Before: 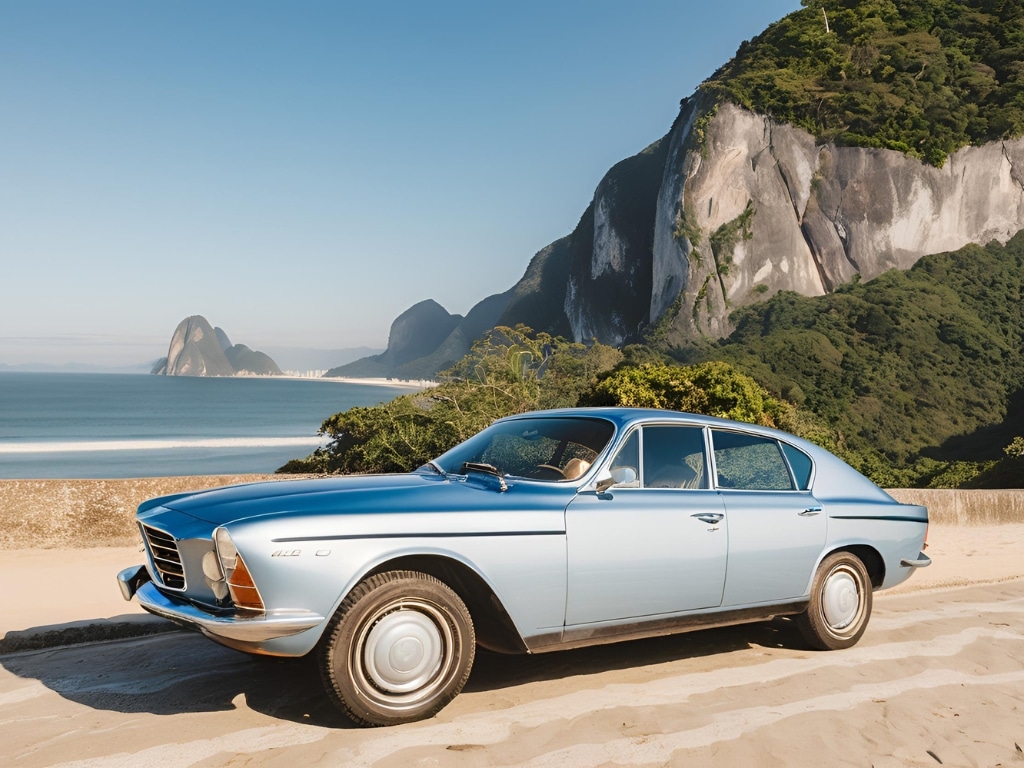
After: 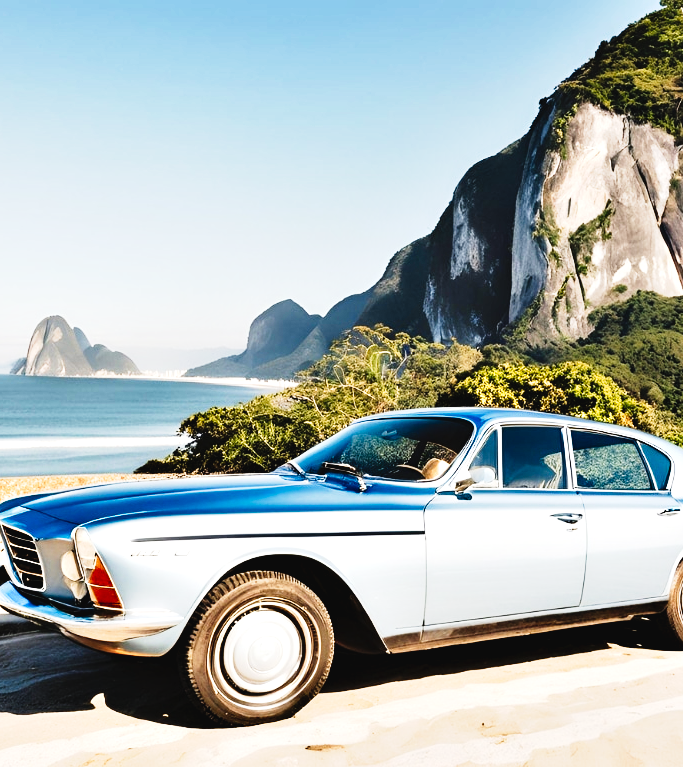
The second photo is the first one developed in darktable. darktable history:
tone curve: curves: ch0 [(0, 0.031) (0.139, 0.084) (0.311, 0.278) (0.495, 0.544) (0.718, 0.816) (0.841, 0.909) (1, 0.967)]; ch1 [(0, 0) (0.272, 0.249) (0.388, 0.385) (0.479, 0.456) (0.495, 0.497) (0.538, 0.55) (0.578, 0.595) (0.707, 0.778) (1, 1)]; ch2 [(0, 0) (0.125, 0.089) (0.353, 0.329) (0.443, 0.408) (0.502, 0.495) (0.56, 0.553) (0.608, 0.631) (1, 1)], preserve colors none
crop and rotate: left 13.845%, right 19.42%
contrast equalizer: octaves 7, y [[0.6 ×6], [0.55 ×6], [0 ×6], [0 ×6], [0 ×6]]
exposure: black level correction -0.005, exposure 0.626 EV, compensate highlight preservation false
